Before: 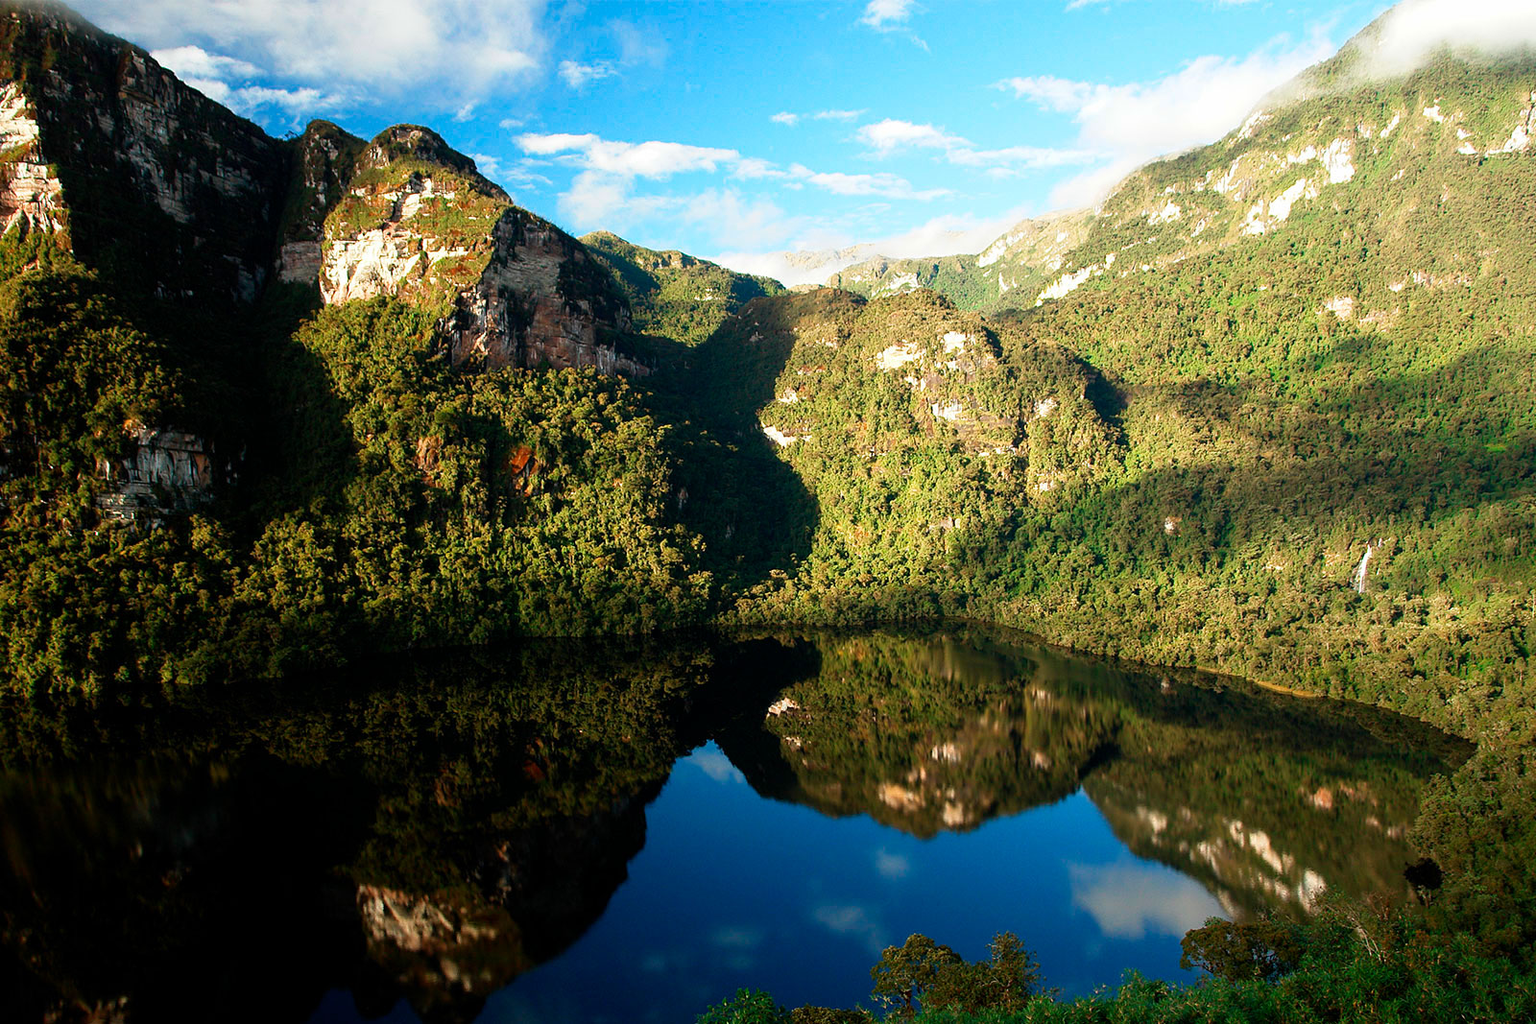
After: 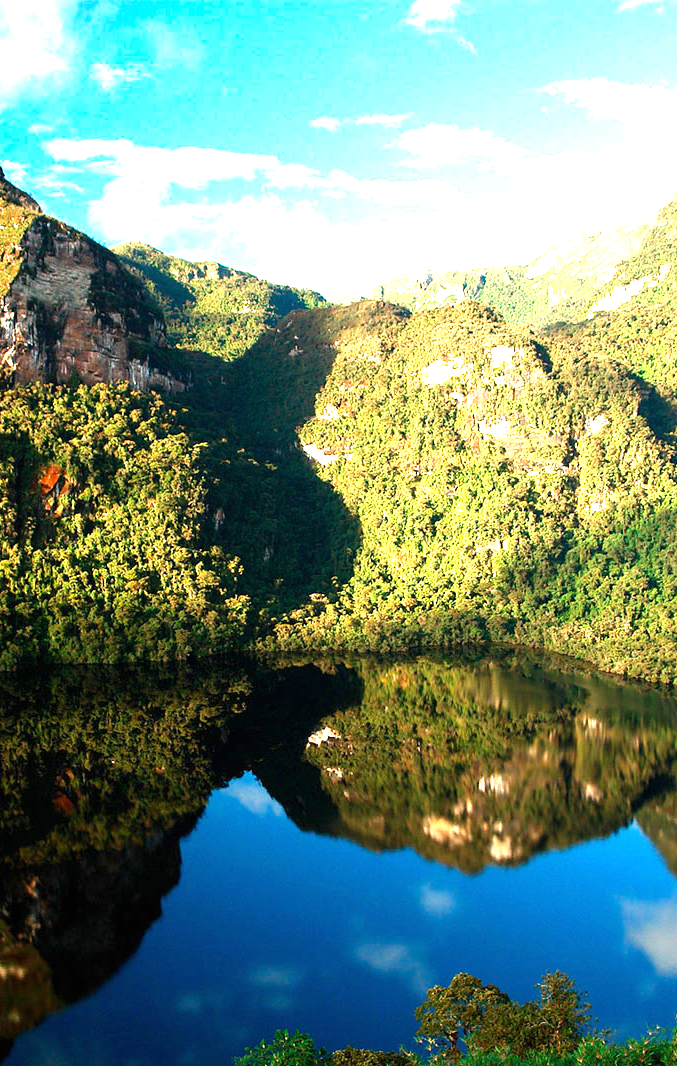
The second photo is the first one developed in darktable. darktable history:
exposure: black level correction 0, exposure 1.2 EV, compensate highlight preservation false
crop: left 30.787%, right 26.878%
